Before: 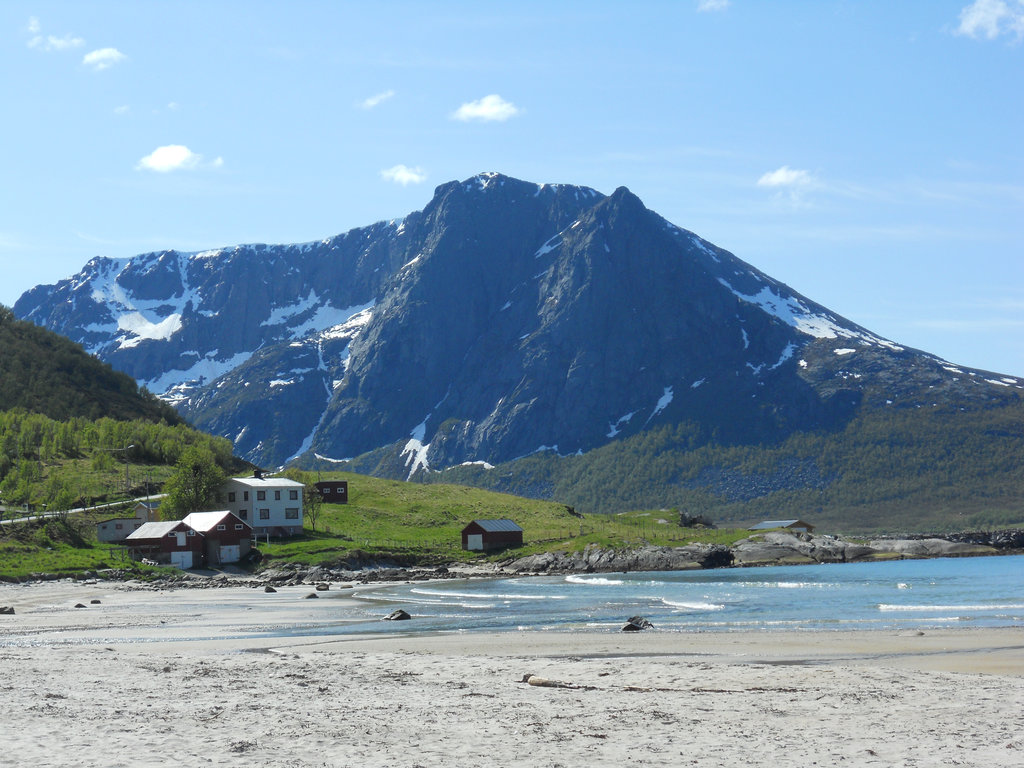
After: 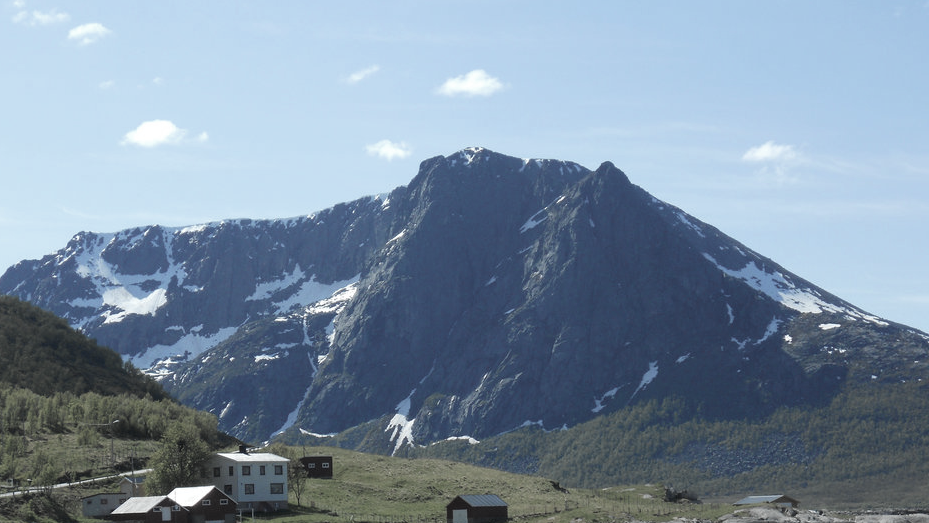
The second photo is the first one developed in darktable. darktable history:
color zones: curves: ch1 [(0.238, 0.163) (0.476, 0.2) (0.733, 0.322) (0.848, 0.134)]
crop: left 1.529%, top 3.385%, right 7.665%, bottom 28.418%
